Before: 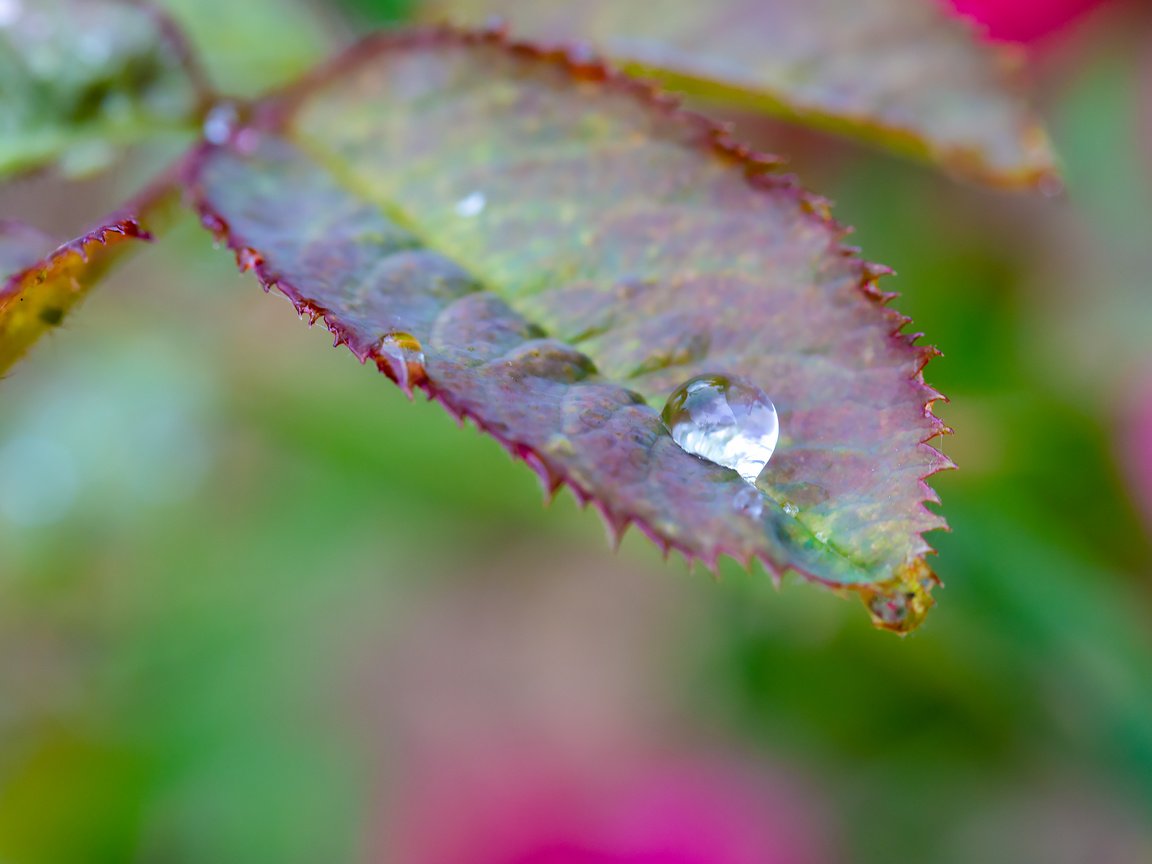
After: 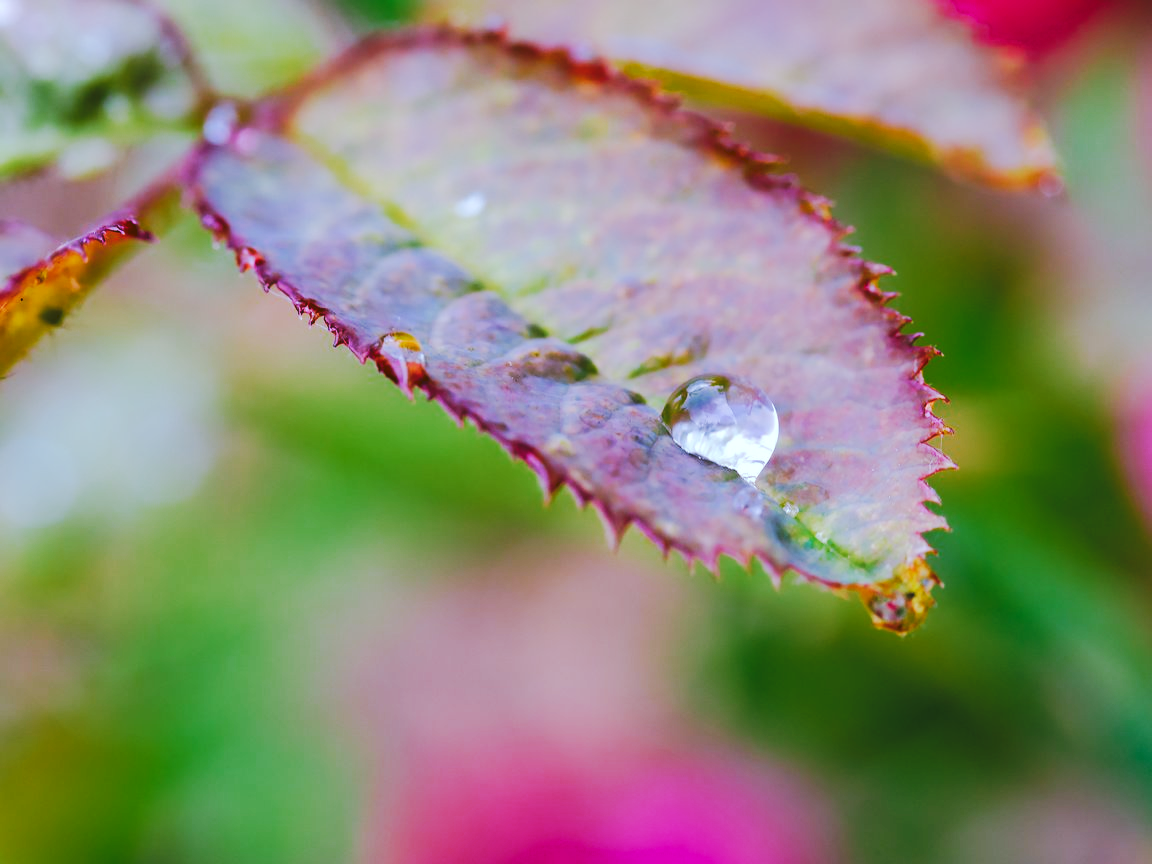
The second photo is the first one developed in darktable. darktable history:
tone curve: curves: ch0 [(0, 0) (0.003, 0.062) (0.011, 0.07) (0.025, 0.083) (0.044, 0.094) (0.069, 0.105) (0.1, 0.117) (0.136, 0.136) (0.177, 0.164) (0.224, 0.201) (0.277, 0.256) (0.335, 0.335) (0.399, 0.424) (0.468, 0.529) (0.543, 0.641) (0.623, 0.725) (0.709, 0.787) (0.801, 0.849) (0.898, 0.917) (1, 1)], preserve colors none
color look up table: target L [91.26, 92.22, 86.76, 83.76, 84.01, 72.63, 62.45, 62.84, 51.55, 53.57, 45.81, 33.4, 15.84, 200.43, 89.46, 76.17, 75.2, 55.7, 58.67, 62.24, 55.54, 48.85, 30.57, 31.72, 29.94, 25.39, 22.91, 6.591, 82.42, 84.3, 70.67, 68.17, 68.04, 60.71, 68.11, 57.44, 53.6, 46.26, 38.33, 35.61, 36.38, 35.21, 11.38, 2.757, 86.61, 57.66, 56.44, 37.69, 4.498], target a [-31.51, -12.47, -13.81, -56.26, -27.48, -23.98, -45.56, -35.33, -14.91, -2.971, -13.35, -27.7, -23.13, 0, 2.741, 32.63, 7.742, 57.6, 34.1, 34.29, 27.43, 66.01, 43.32, 11.43, 6.856, 34.37, 39.89, 18.12, 7.534, 25.28, 8.753, 33.37, 32.76, 62.81, 61.92, 80.16, 14.22, 7.881, 48.07, 46.93, 35.1, 52.01, 21.6, 0.294, -22.66, -19.92, 2.556, -8.204, -10.34], target b [80.6, 63.43, 8.134, 15.05, -12.27, 45.63, 52.28, 19.84, 42.53, 26.04, 0.461, 38.61, 26.37, 0, -8.428, -10.89, 71.34, 21.13, -1.99, 24.82, 50.26, 51.04, 36.49, 49.87, 14.66, 42.56, 12.15, 10.43, -24.7, -23.85, -13.2, -48.7, -35.58, -25.96, -50.03, -43.07, -22.73, -69.51, 3.59, -17.8, -88.9, -66.03, -42.43, -17.49, -18.66, -42.55, -44.09, -21.99, 6.815], num patches 49
